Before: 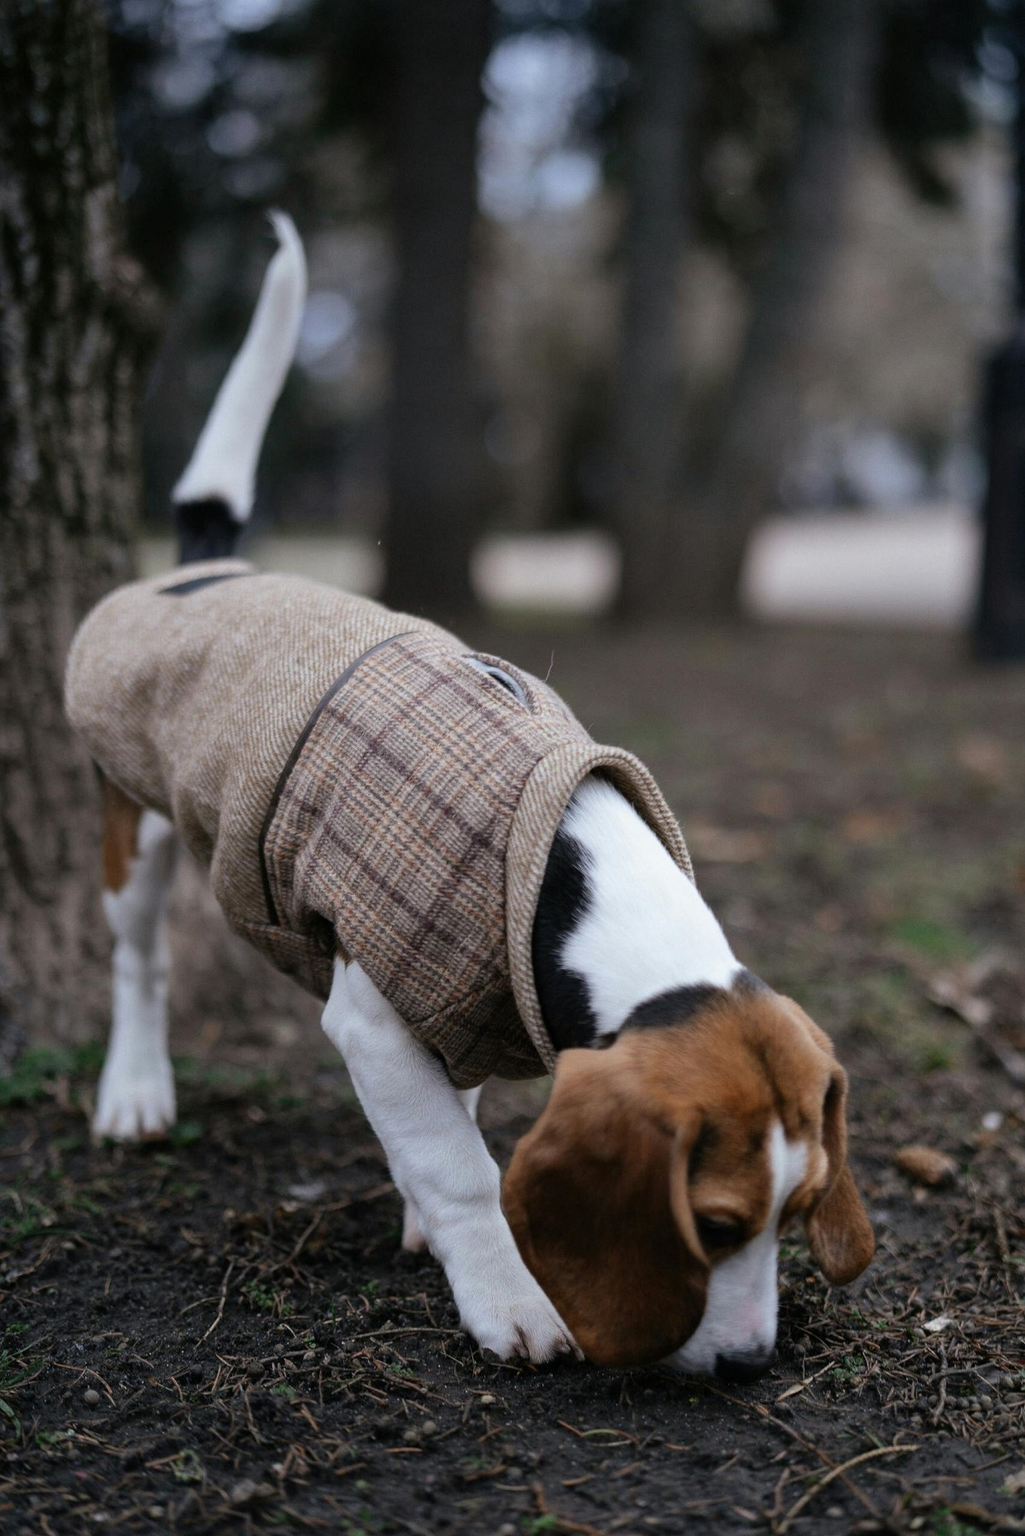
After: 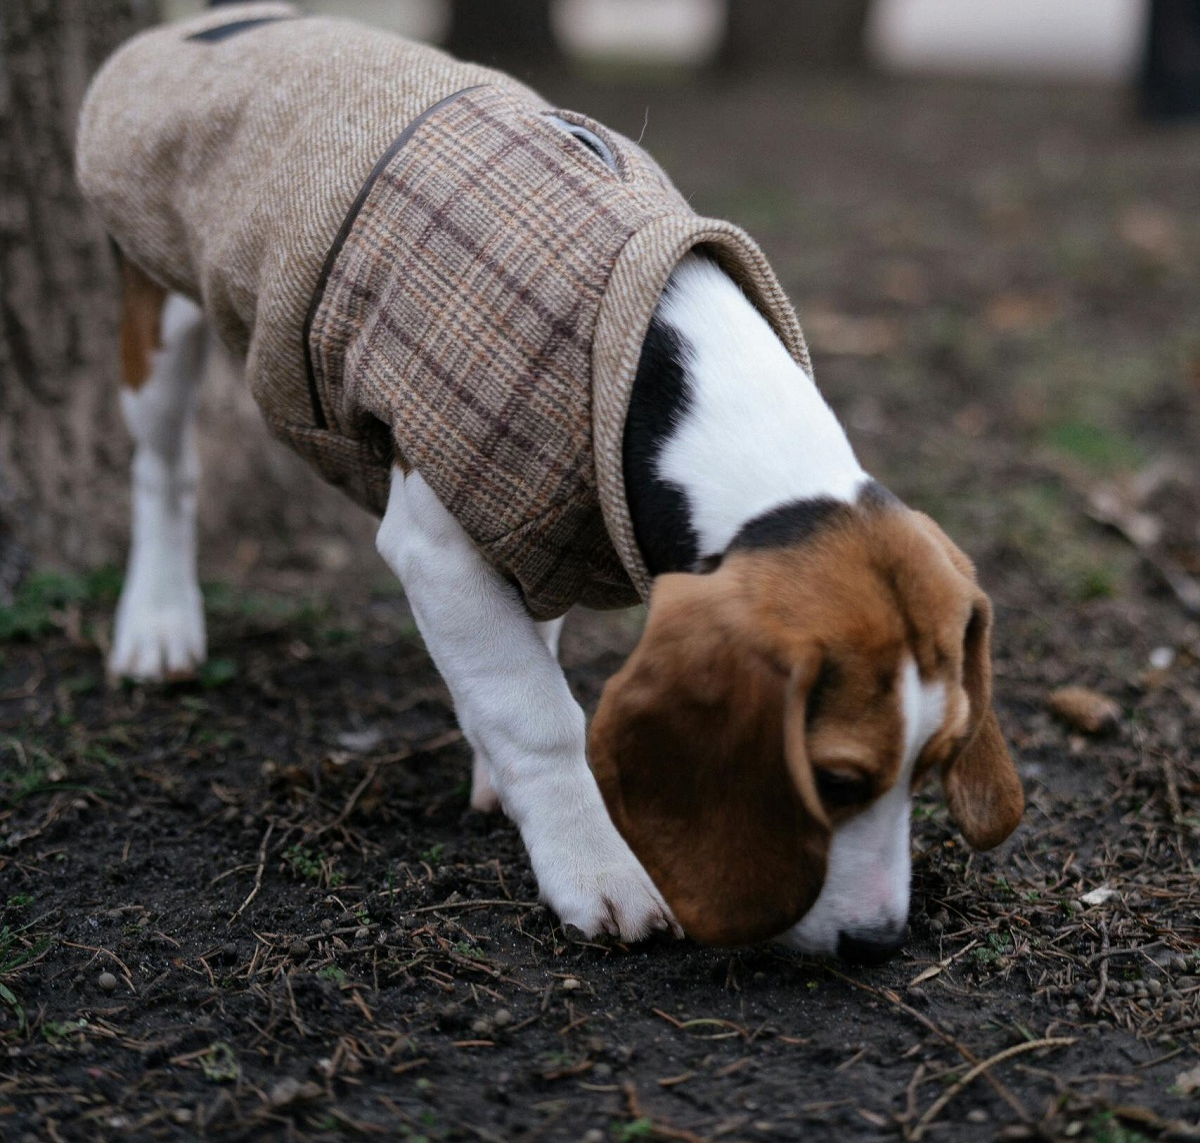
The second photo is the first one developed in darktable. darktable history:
local contrast: mode bilateral grid, contrast 10, coarseness 25, detail 115%, midtone range 0.2
crop and rotate: top 36.435%
